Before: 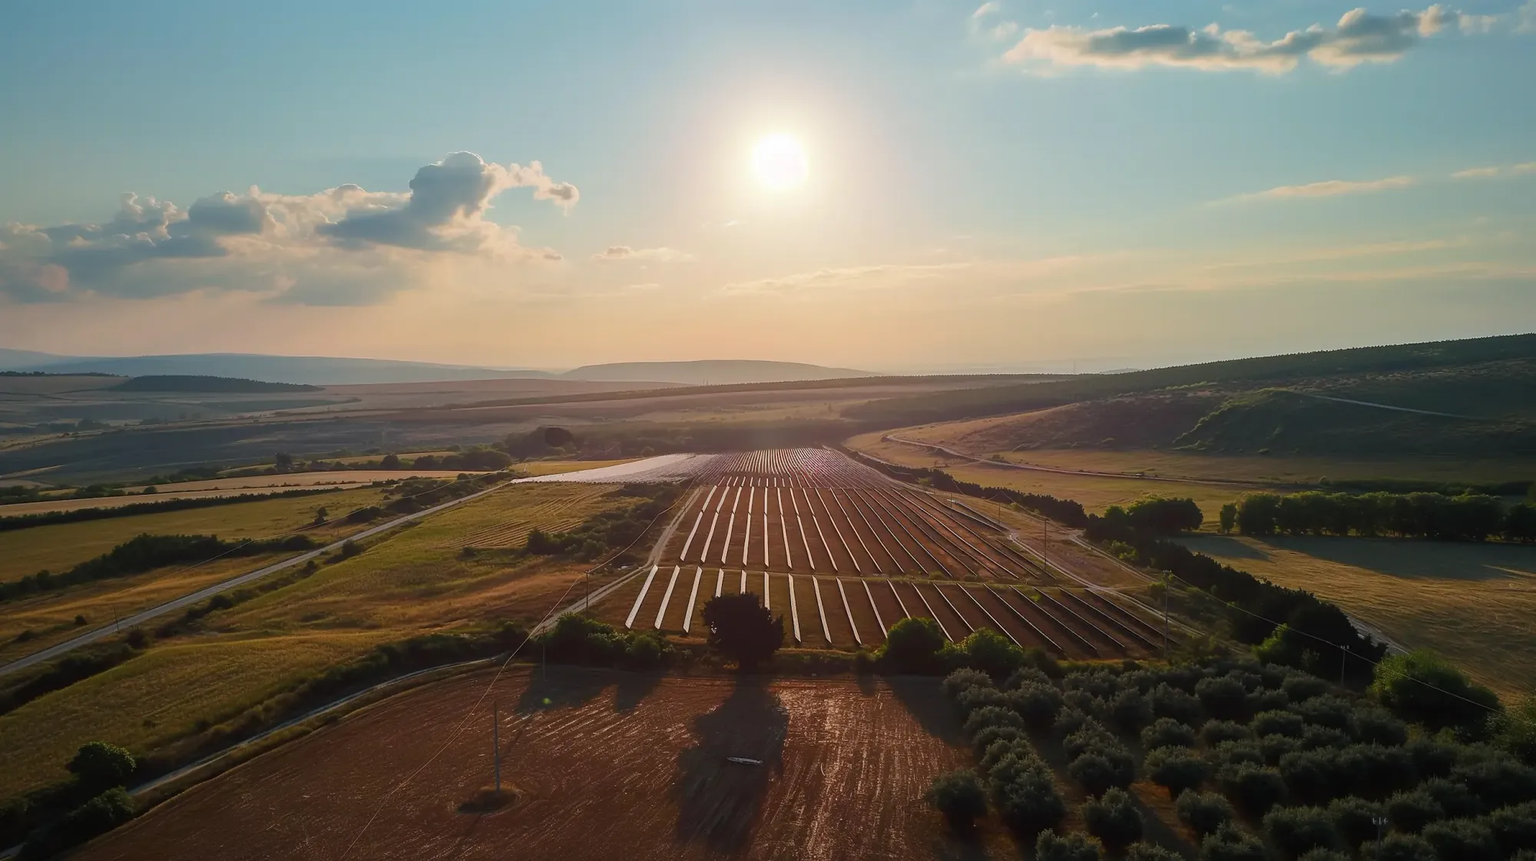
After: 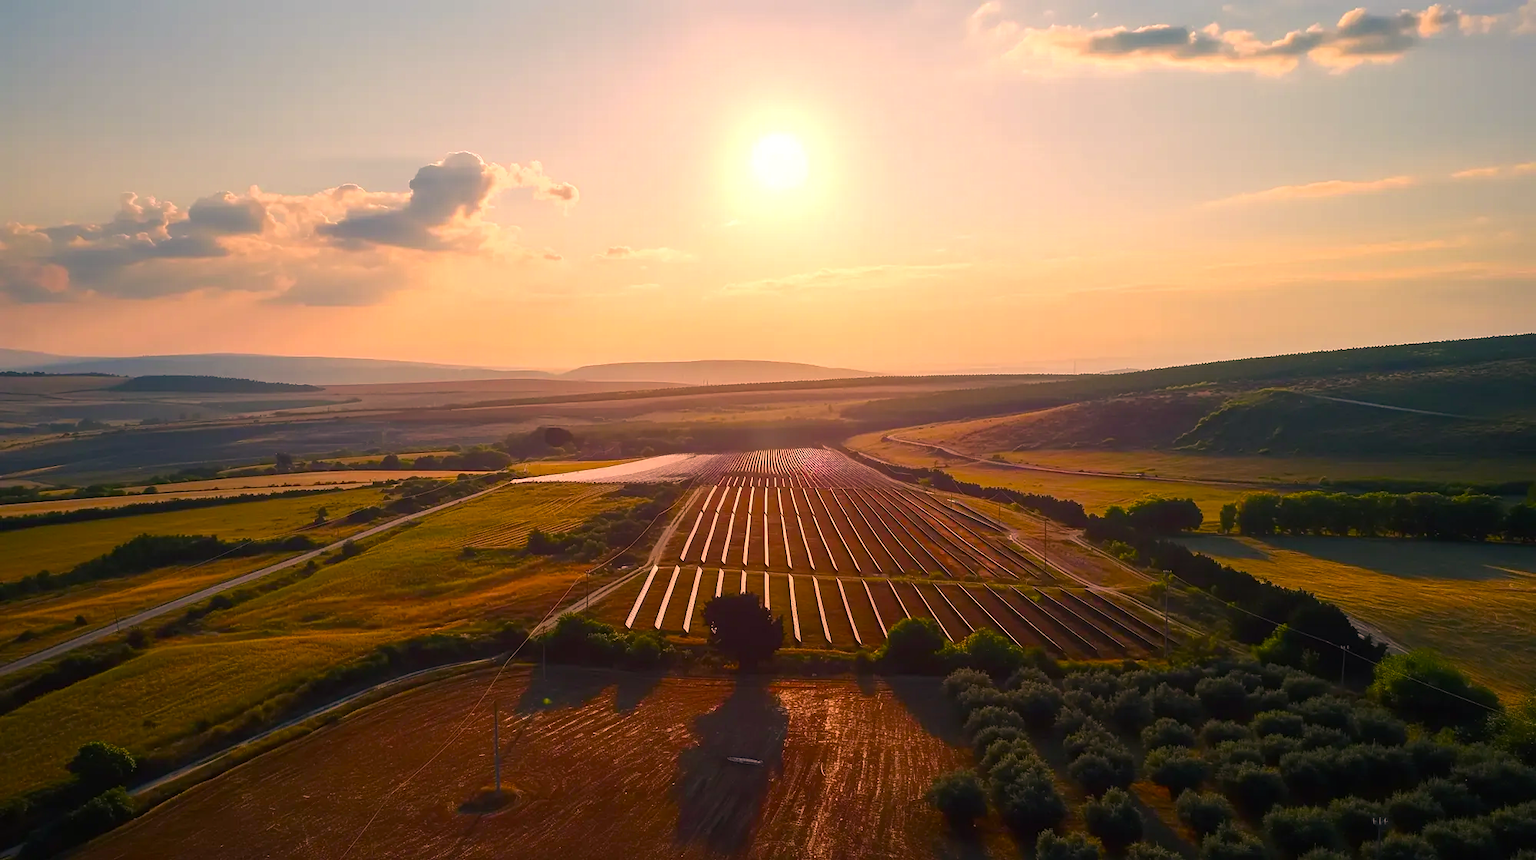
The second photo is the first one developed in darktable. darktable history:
color correction: highlights a* 21.16, highlights b* 19.61
color balance rgb: shadows lift › chroma 4.21%, shadows lift › hue 252.22°, highlights gain › chroma 1.36%, highlights gain › hue 50.24°, perceptual saturation grading › mid-tones 6.33%, perceptual saturation grading › shadows 72.44%, perceptual brilliance grading › highlights 11.59%, contrast 5.05%
